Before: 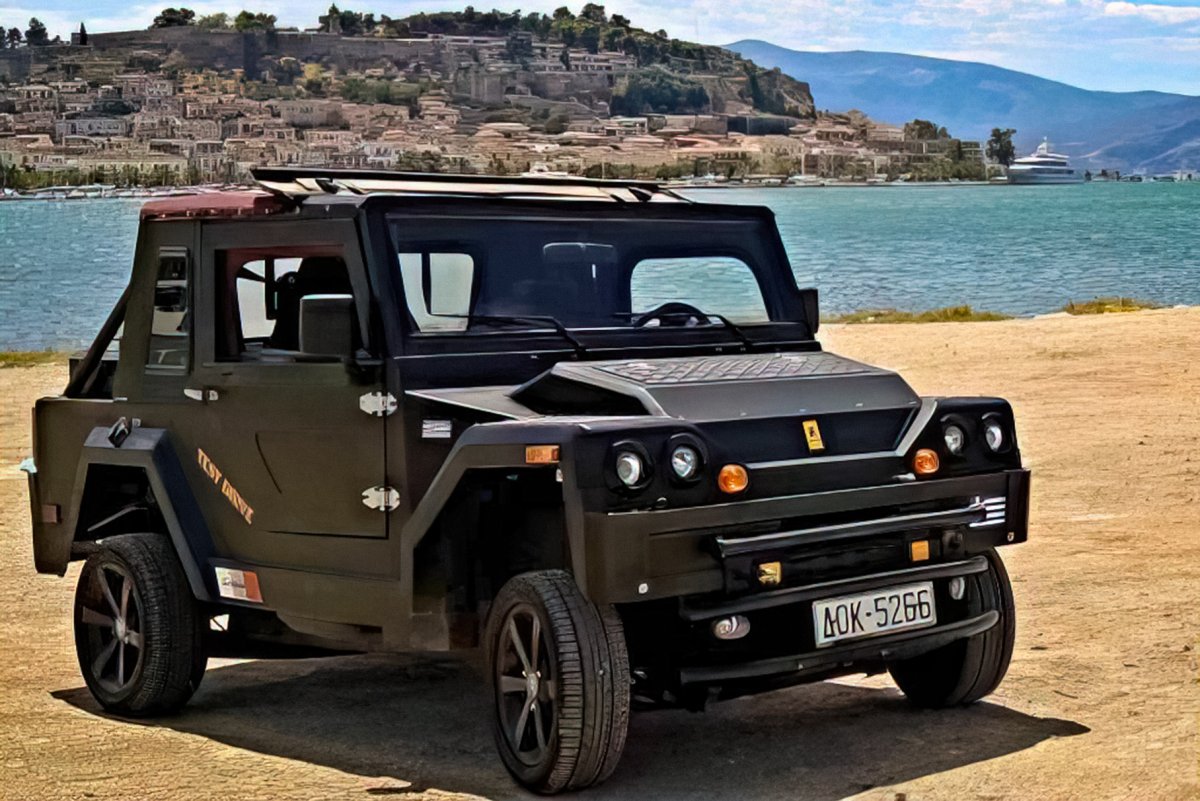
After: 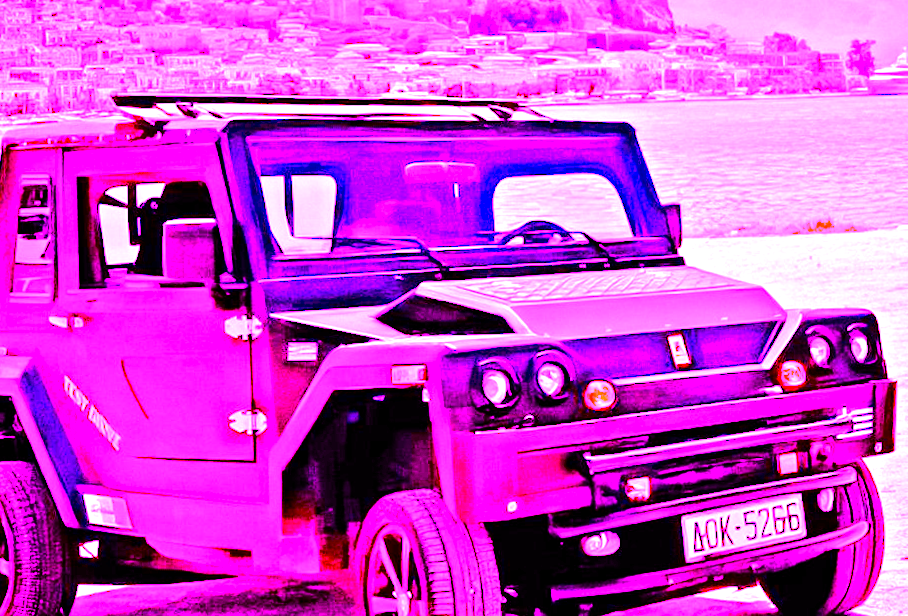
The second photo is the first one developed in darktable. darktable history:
local contrast: mode bilateral grid, contrast 20, coarseness 50, detail 120%, midtone range 0.2
tone equalizer: -8 EV -0.75 EV, -7 EV -0.7 EV, -6 EV -0.6 EV, -5 EV -0.4 EV, -3 EV 0.4 EV, -2 EV 0.6 EV, -1 EV 0.7 EV, +0 EV 0.75 EV, edges refinement/feathering 500, mask exposure compensation -1.57 EV, preserve details no
crop and rotate: left 11.831%, top 11.346%, right 13.429%, bottom 13.899%
exposure: black level correction 0.029, exposure -0.073 EV, compensate highlight preservation false
white balance: red 8, blue 8
rotate and perspective: rotation -1.17°, automatic cropping off
